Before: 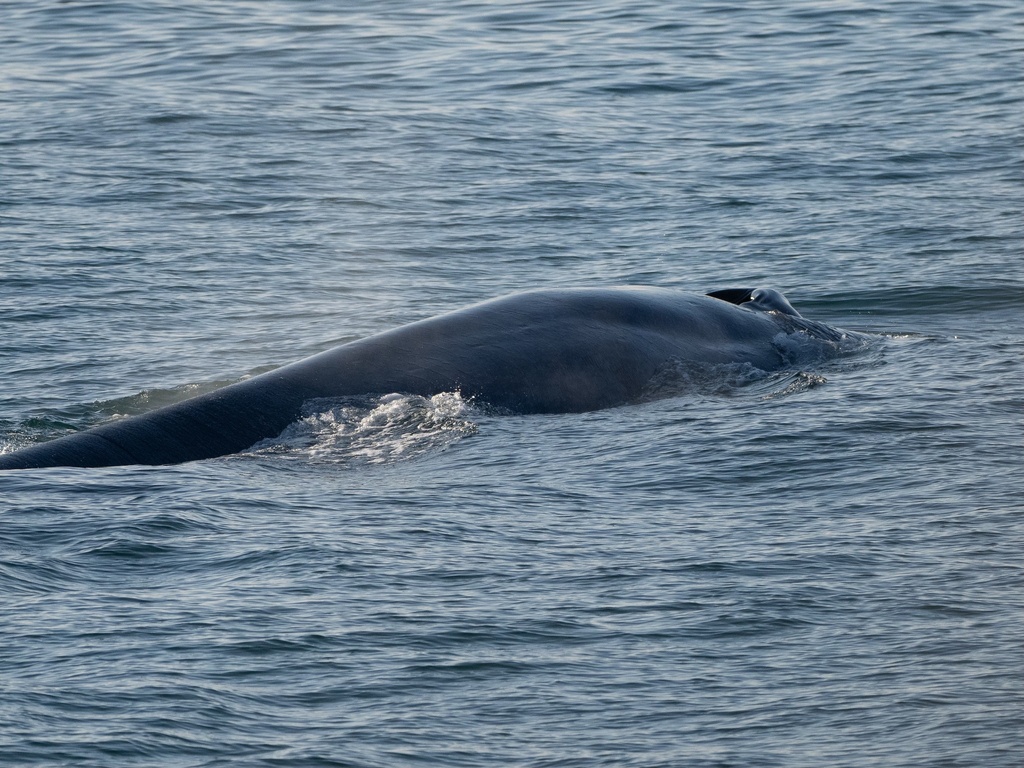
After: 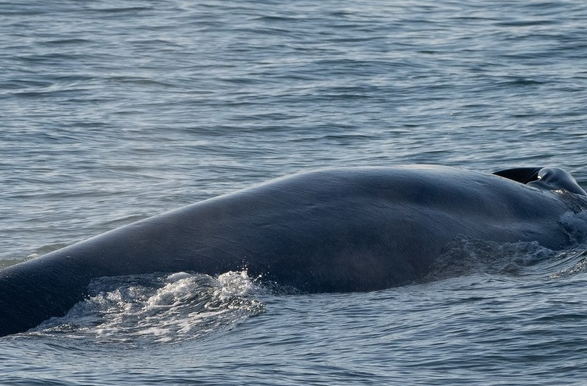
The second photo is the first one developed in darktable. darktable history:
crop: left 20.843%, top 15.783%, right 21.824%, bottom 33.894%
